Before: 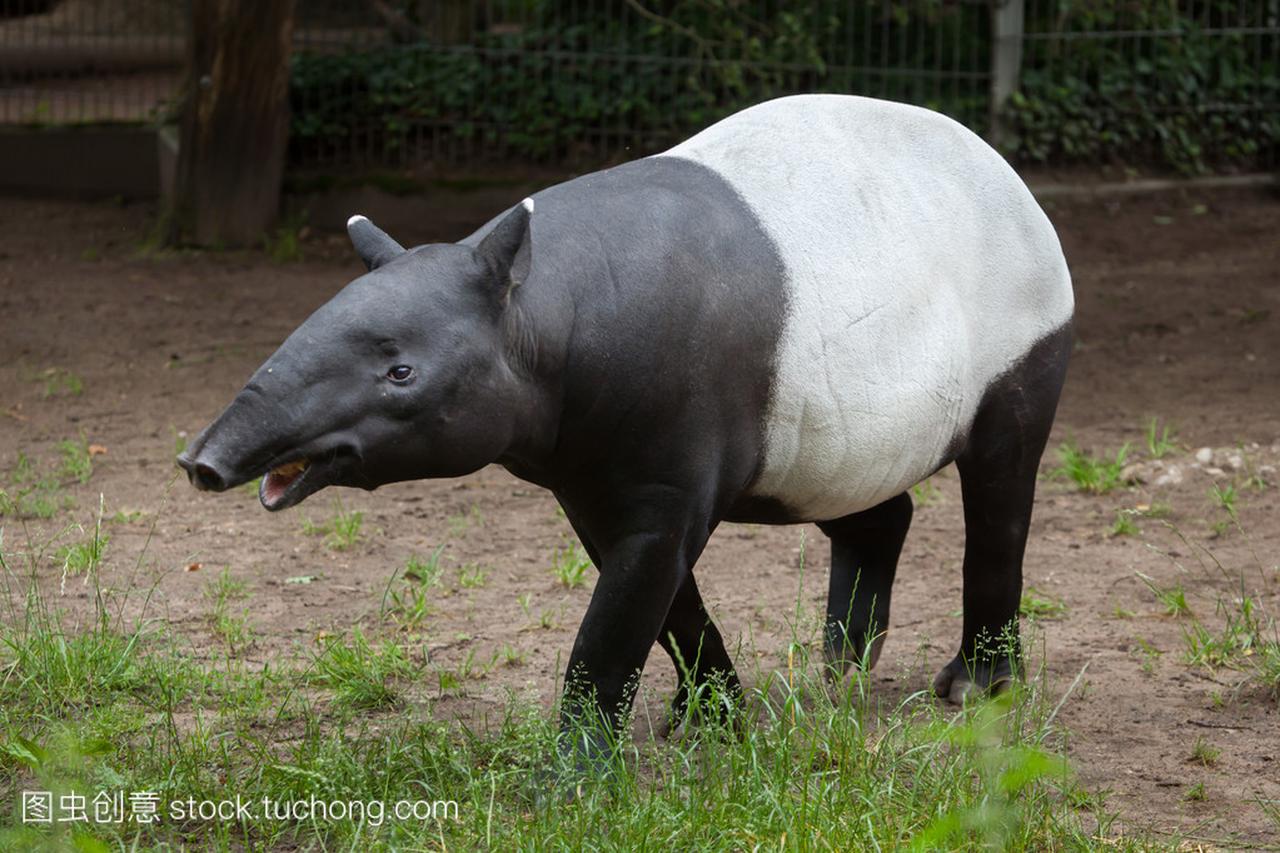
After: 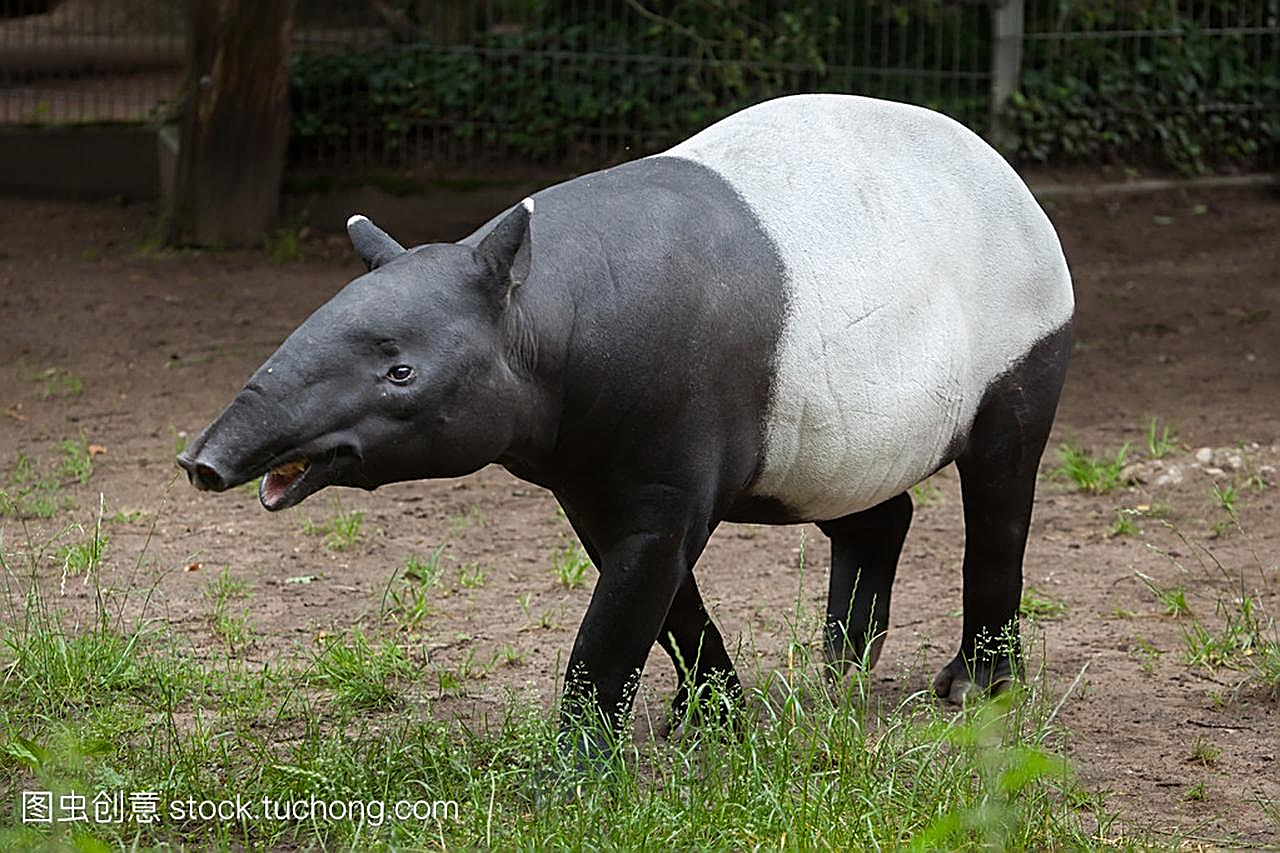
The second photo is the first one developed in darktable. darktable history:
sharpen: radius 1.717, amount 1.286
